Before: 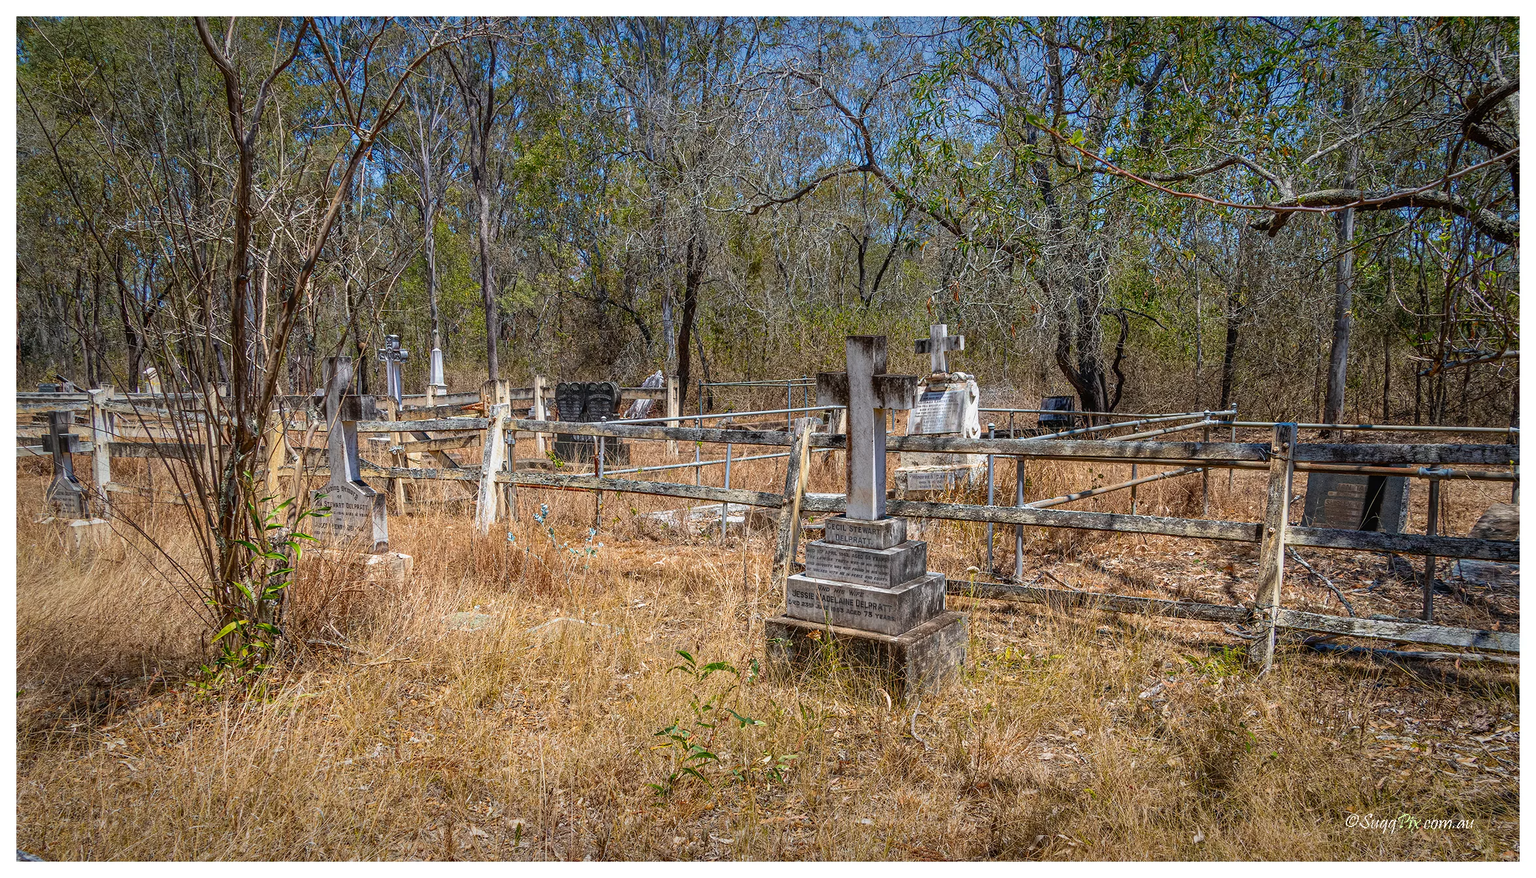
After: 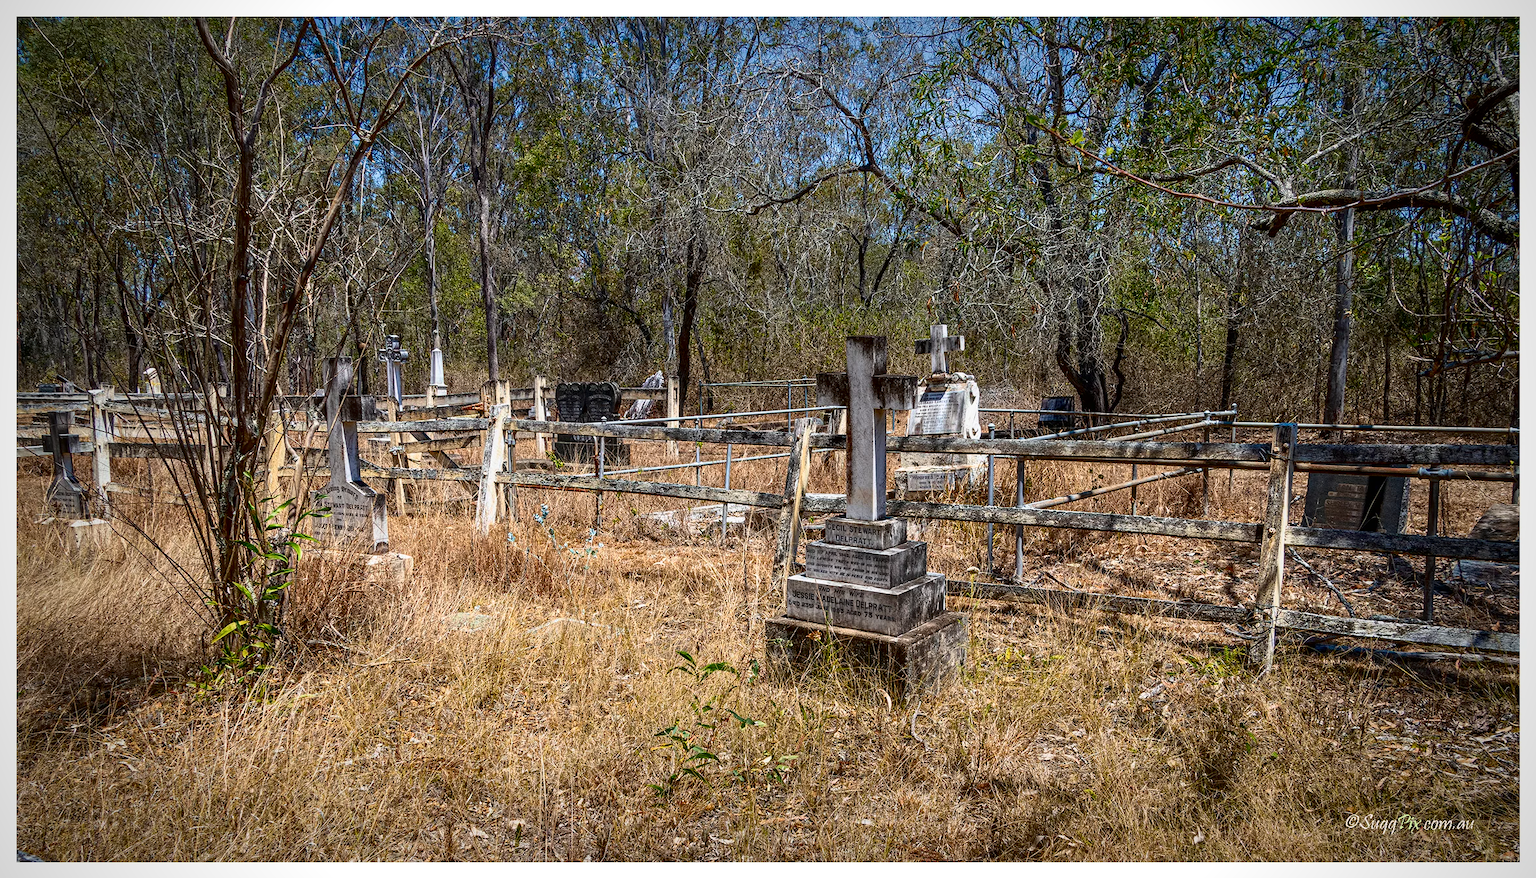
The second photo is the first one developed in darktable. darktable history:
tone curve: curves: ch0 [(0, 0) (0.042, 0.01) (0.223, 0.123) (0.59, 0.574) (0.802, 0.868) (1, 1)], color space Lab, independent channels, preserve colors none
vignetting: fall-off radius 61.01%, brightness -0.599, saturation -0.003
